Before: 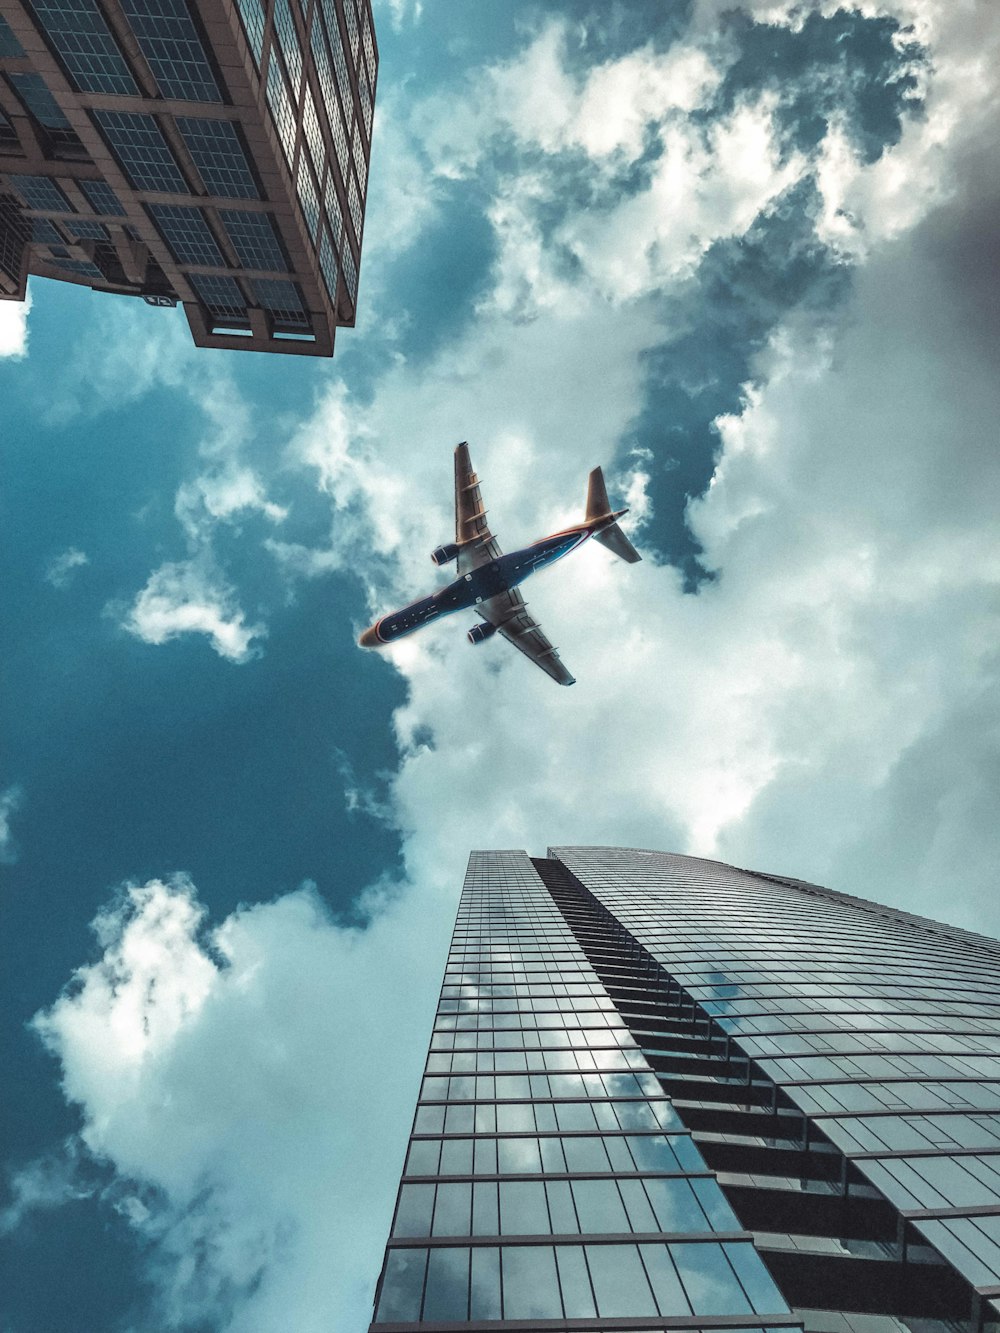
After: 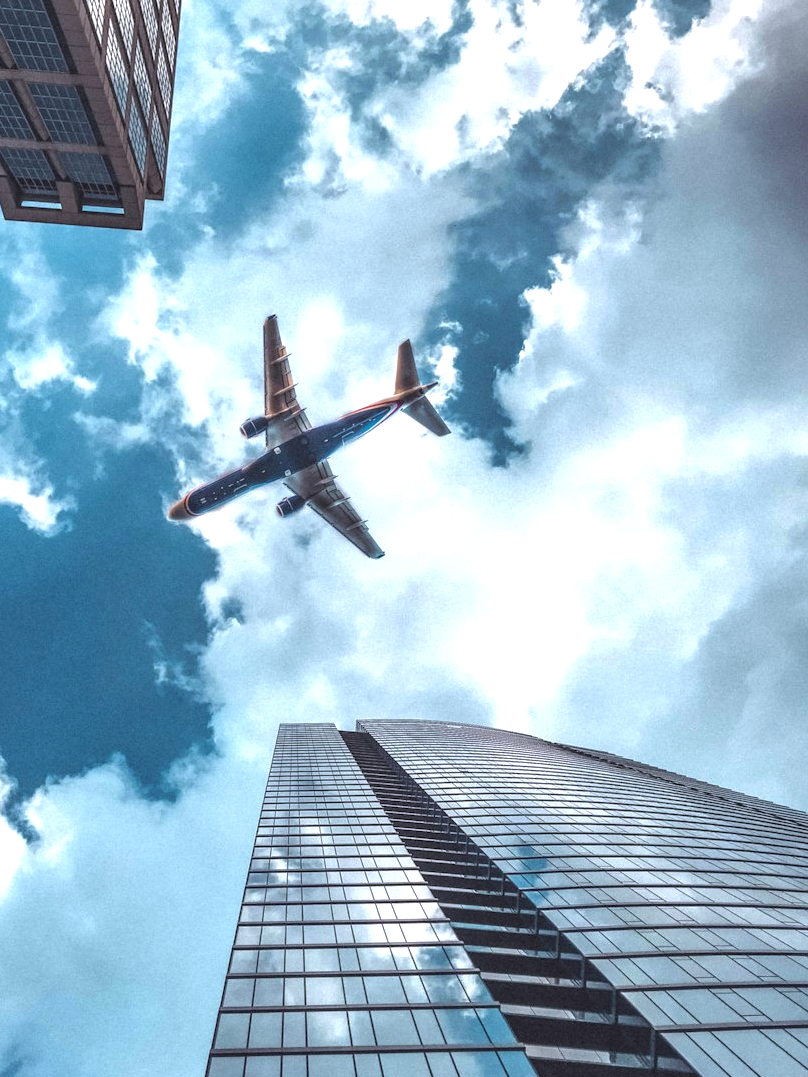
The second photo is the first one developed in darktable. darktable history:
local contrast: on, module defaults
exposure: exposure 0.64 EV, compensate highlight preservation false
white balance: red 1.004, blue 1.096
crop: left 19.159%, top 9.58%, bottom 9.58%
shadows and highlights: shadows 25, white point adjustment -3, highlights -30
